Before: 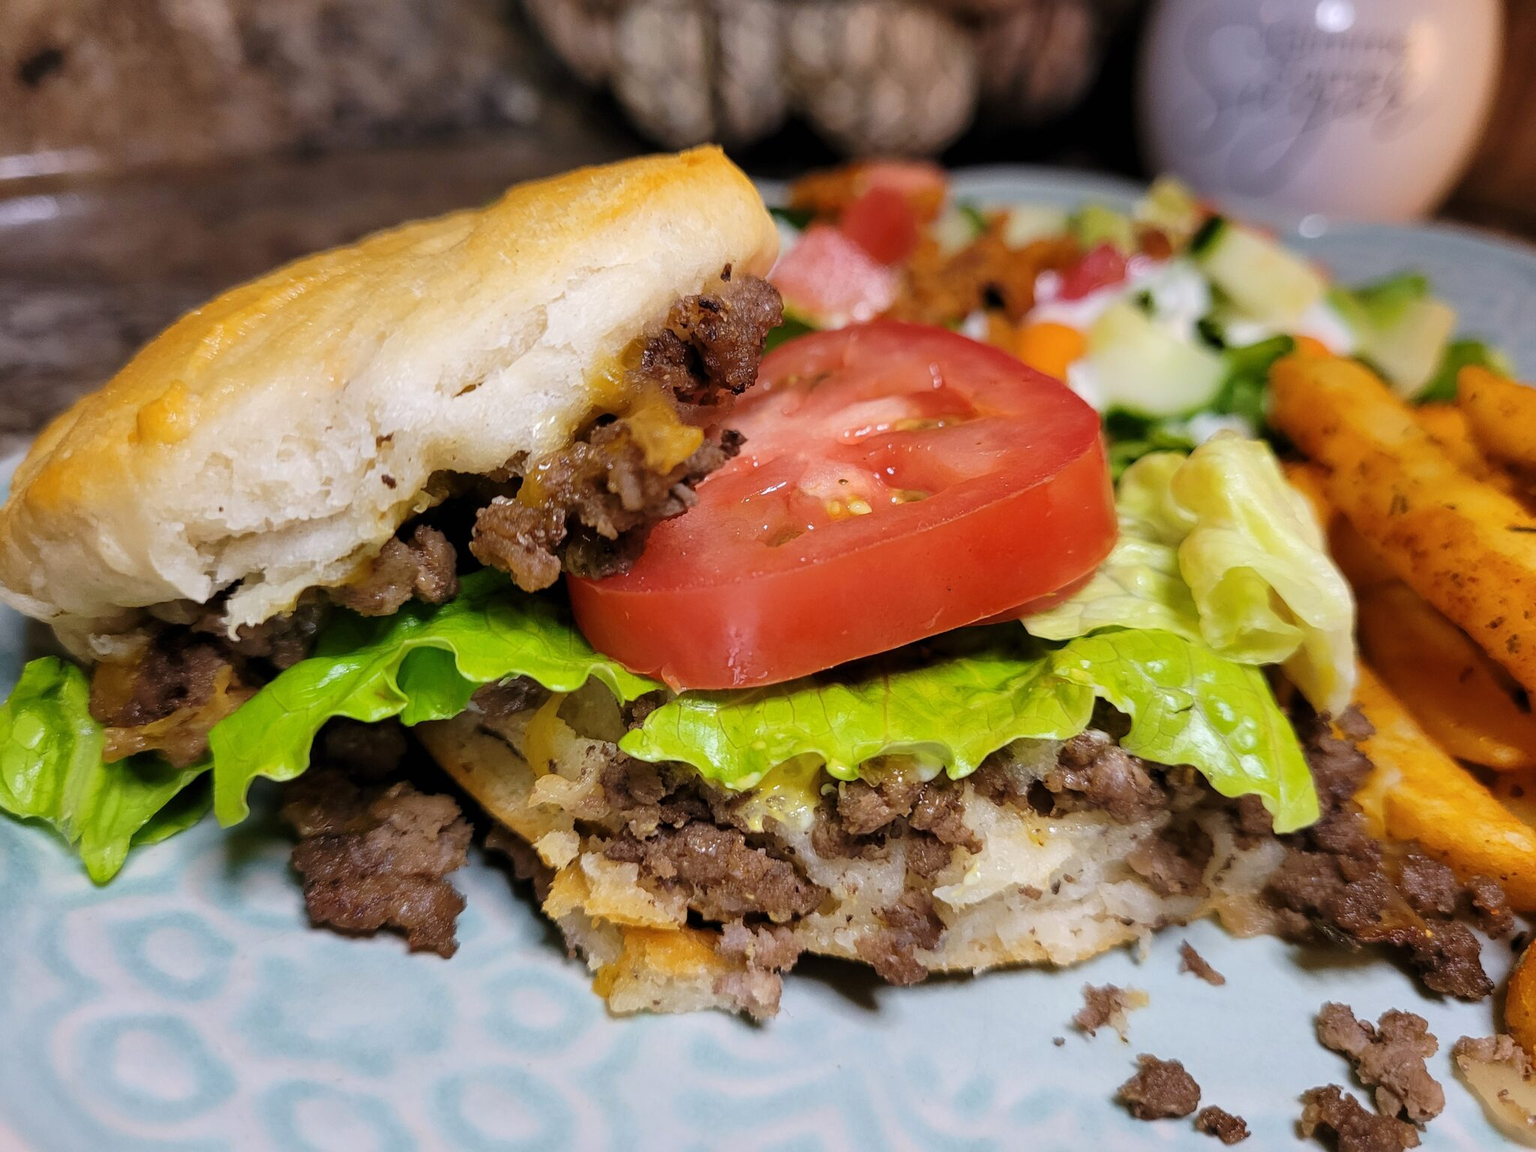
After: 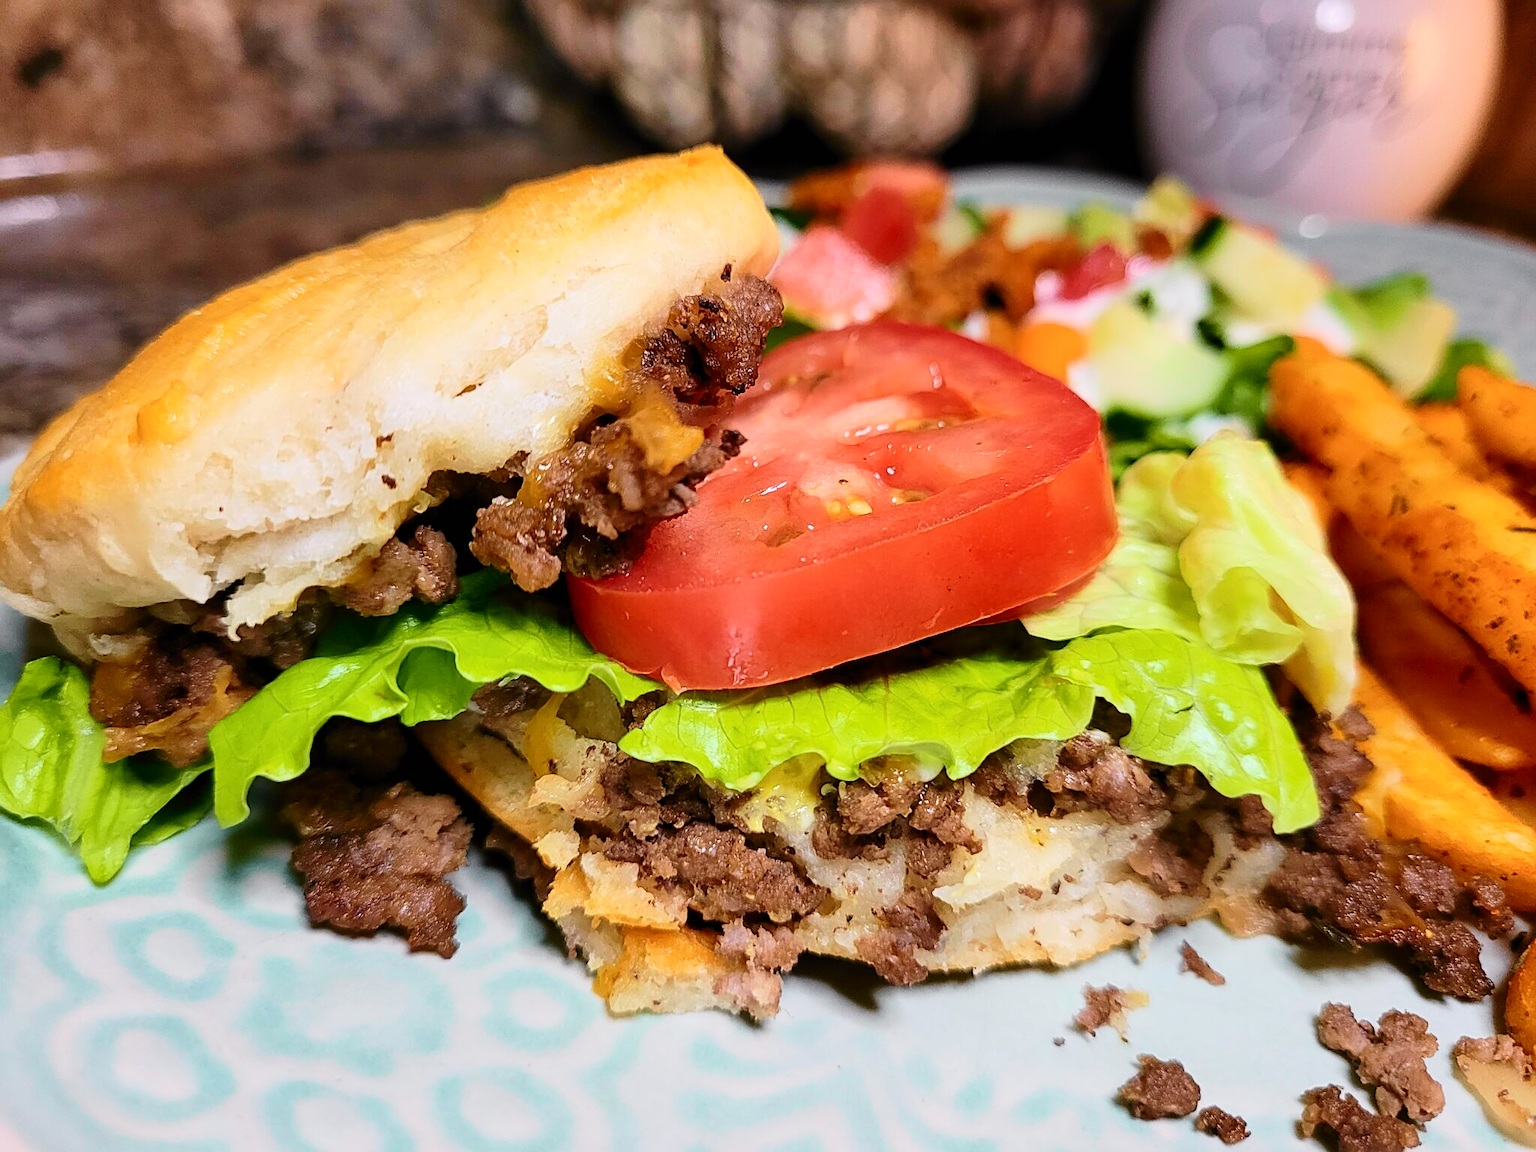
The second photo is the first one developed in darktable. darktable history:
sharpen: on, module defaults
tone curve: curves: ch0 [(0, 0) (0.131, 0.116) (0.316, 0.345) (0.501, 0.584) (0.629, 0.732) (0.812, 0.888) (1, 0.974)]; ch1 [(0, 0) (0.366, 0.367) (0.475, 0.453) (0.494, 0.497) (0.504, 0.503) (0.553, 0.584) (1, 1)]; ch2 [(0, 0) (0.333, 0.346) (0.375, 0.375) (0.424, 0.43) (0.476, 0.492) (0.502, 0.501) (0.533, 0.556) (0.566, 0.599) (0.614, 0.653) (1, 1)], color space Lab, independent channels, preserve colors none
